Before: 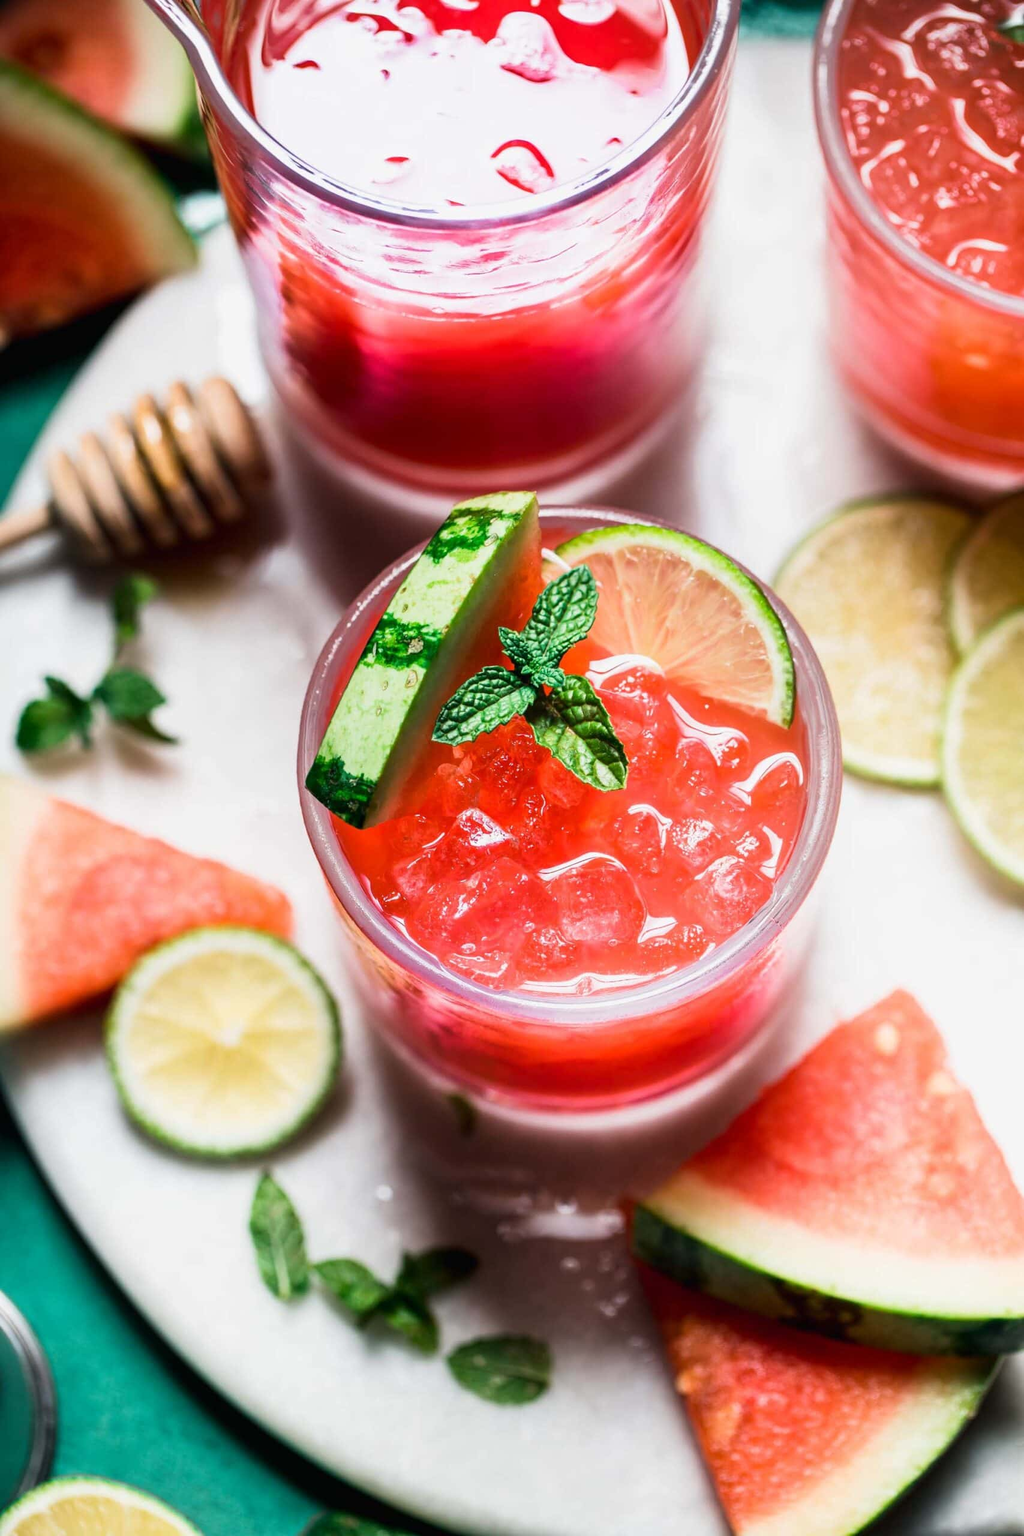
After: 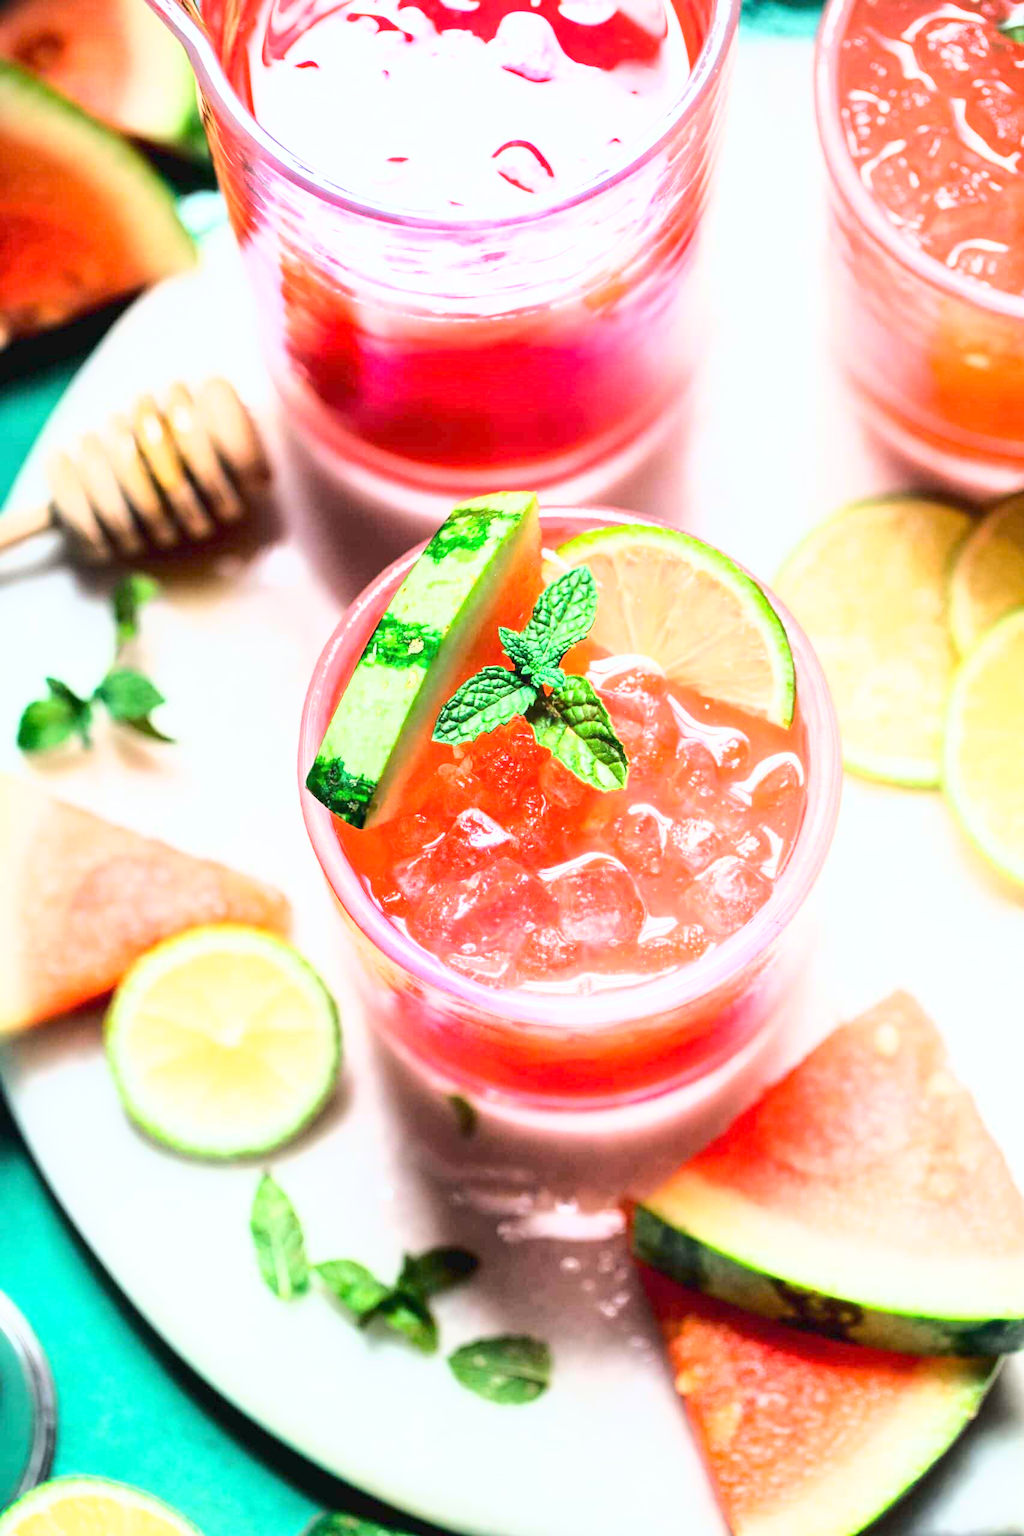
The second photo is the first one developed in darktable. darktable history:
white balance: red 0.978, blue 0.999
exposure: exposure 1 EV, compensate highlight preservation false
base curve: curves: ch0 [(0, 0) (0.025, 0.046) (0.112, 0.277) (0.467, 0.74) (0.814, 0.929) (1, 0.942)]
